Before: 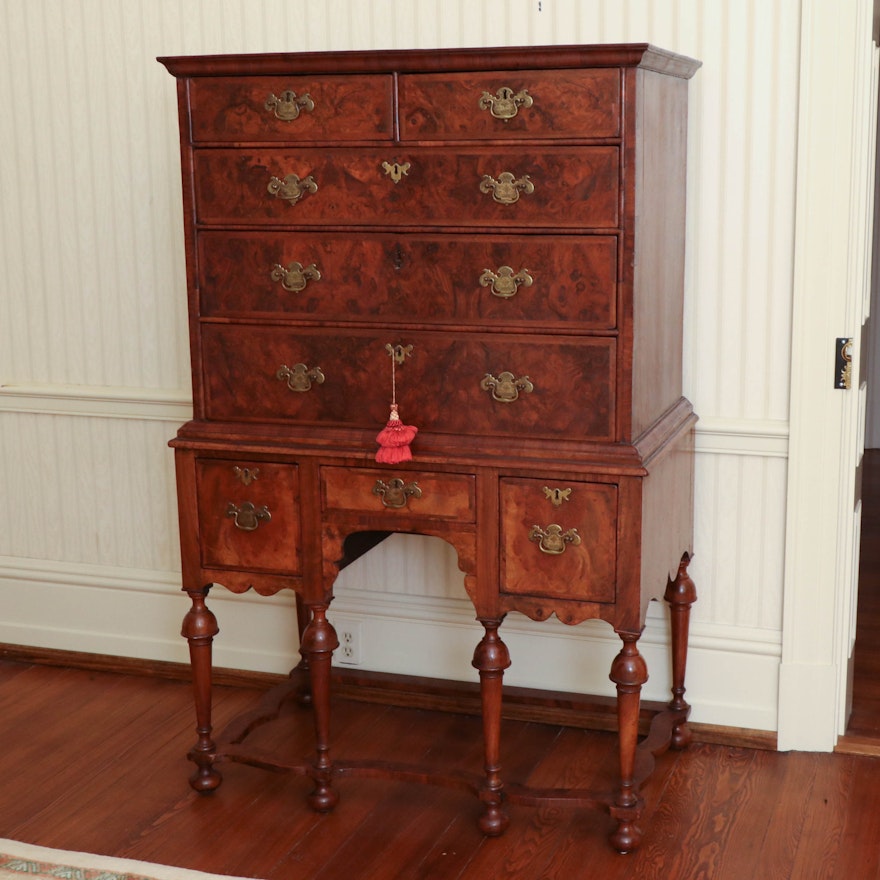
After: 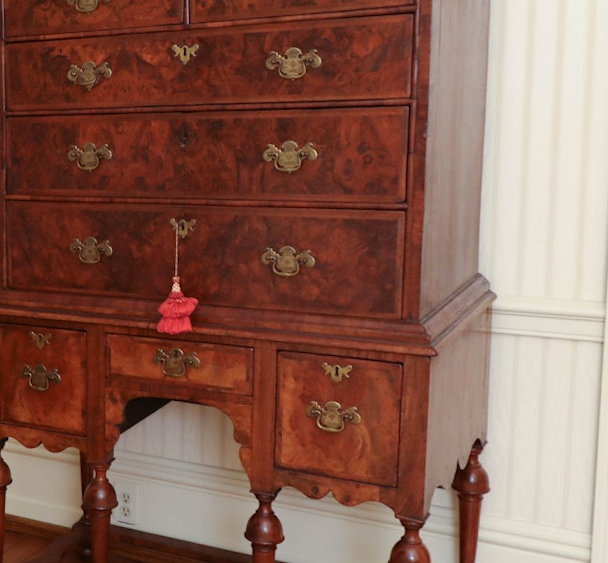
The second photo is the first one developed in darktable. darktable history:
crop and rotate: left 17.046%, top 10.659%, right 12.989%, bottom 14.553%
white balance: red 1, blue 1
rotate and perspective: rotation 1.69°, lens shift (vertical) -0.023, lens shift (horizontal) -0.291, crop left 0.025, crop right 0.988, crop top 0.092, crop bottom 0.842
